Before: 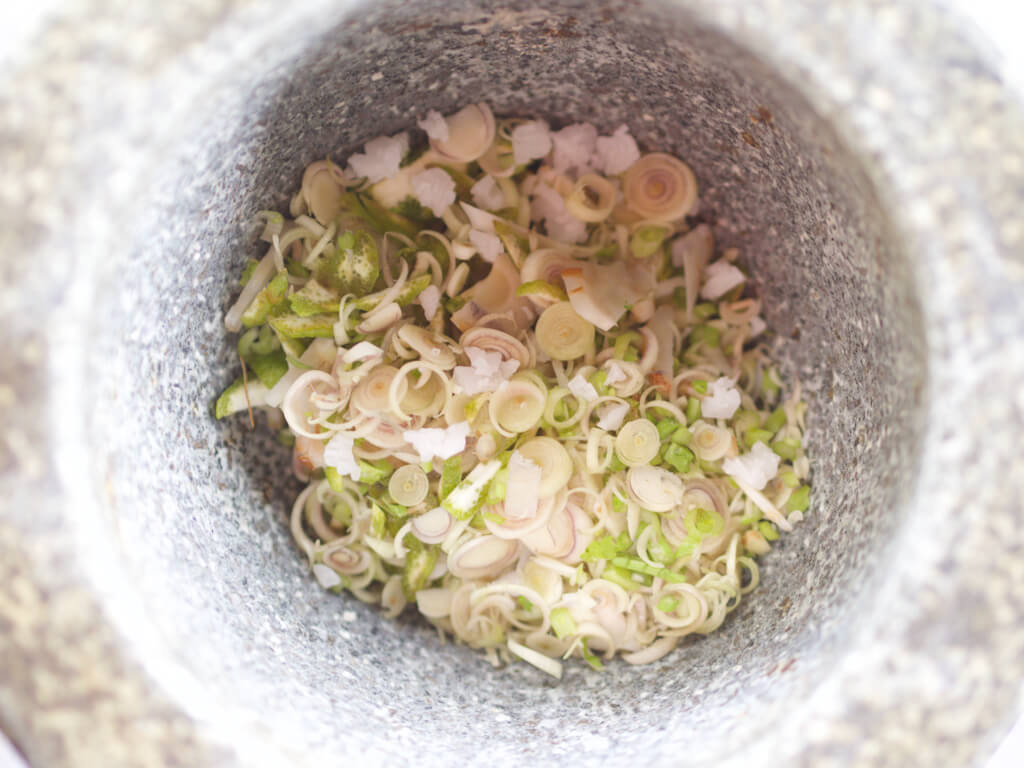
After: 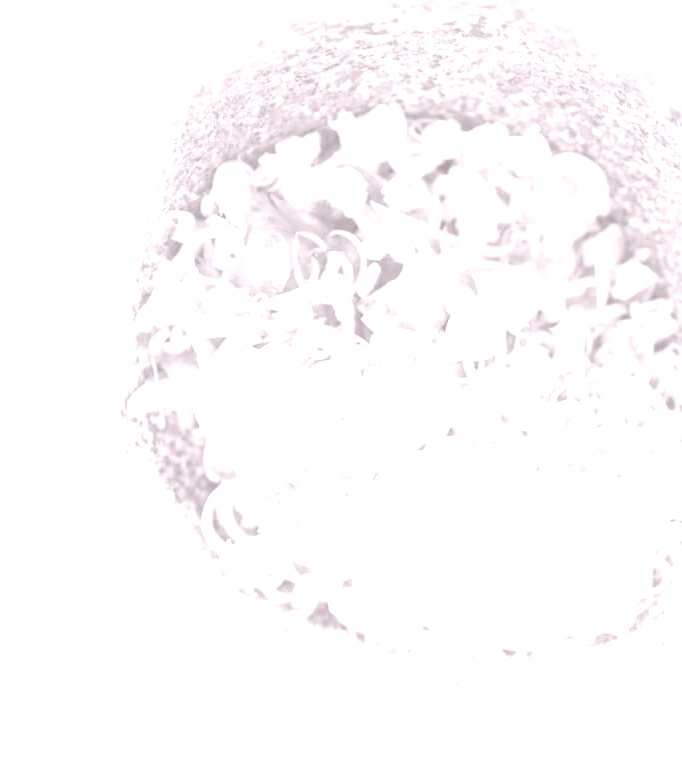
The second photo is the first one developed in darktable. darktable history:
exposure: black level correction 0, exposure 0.9 EV, compensate exposure bias true, compensate highlight preservation false
contrast brightness saturation: contrast 0.01, saturation -0.05
colorize: hue 25.2°, saturation 83%, source mix 82%, lightness 79%, version 1
crop and rotate: left 8.786%, right 24.548%
